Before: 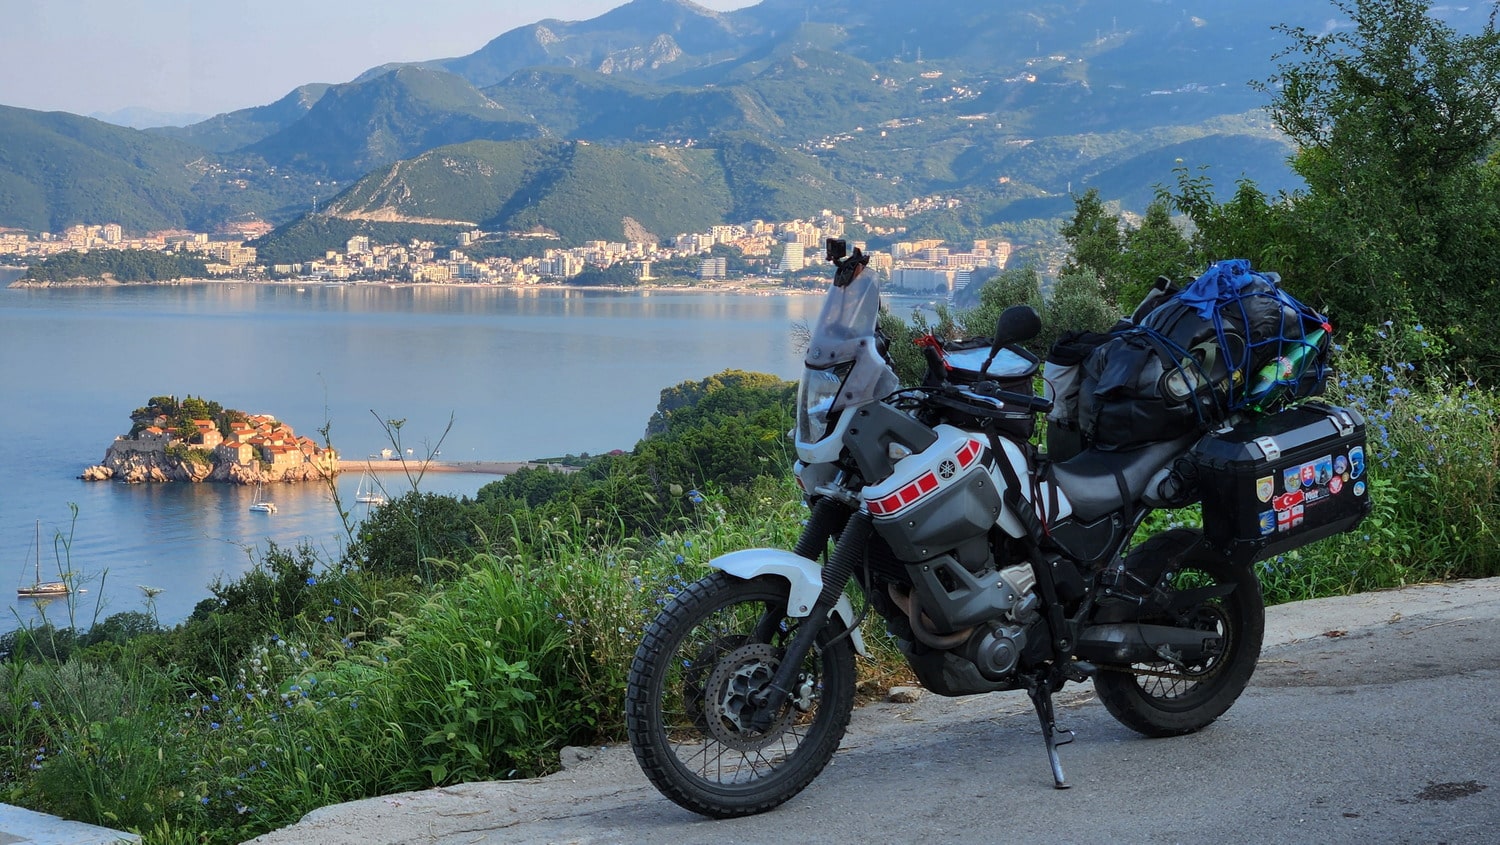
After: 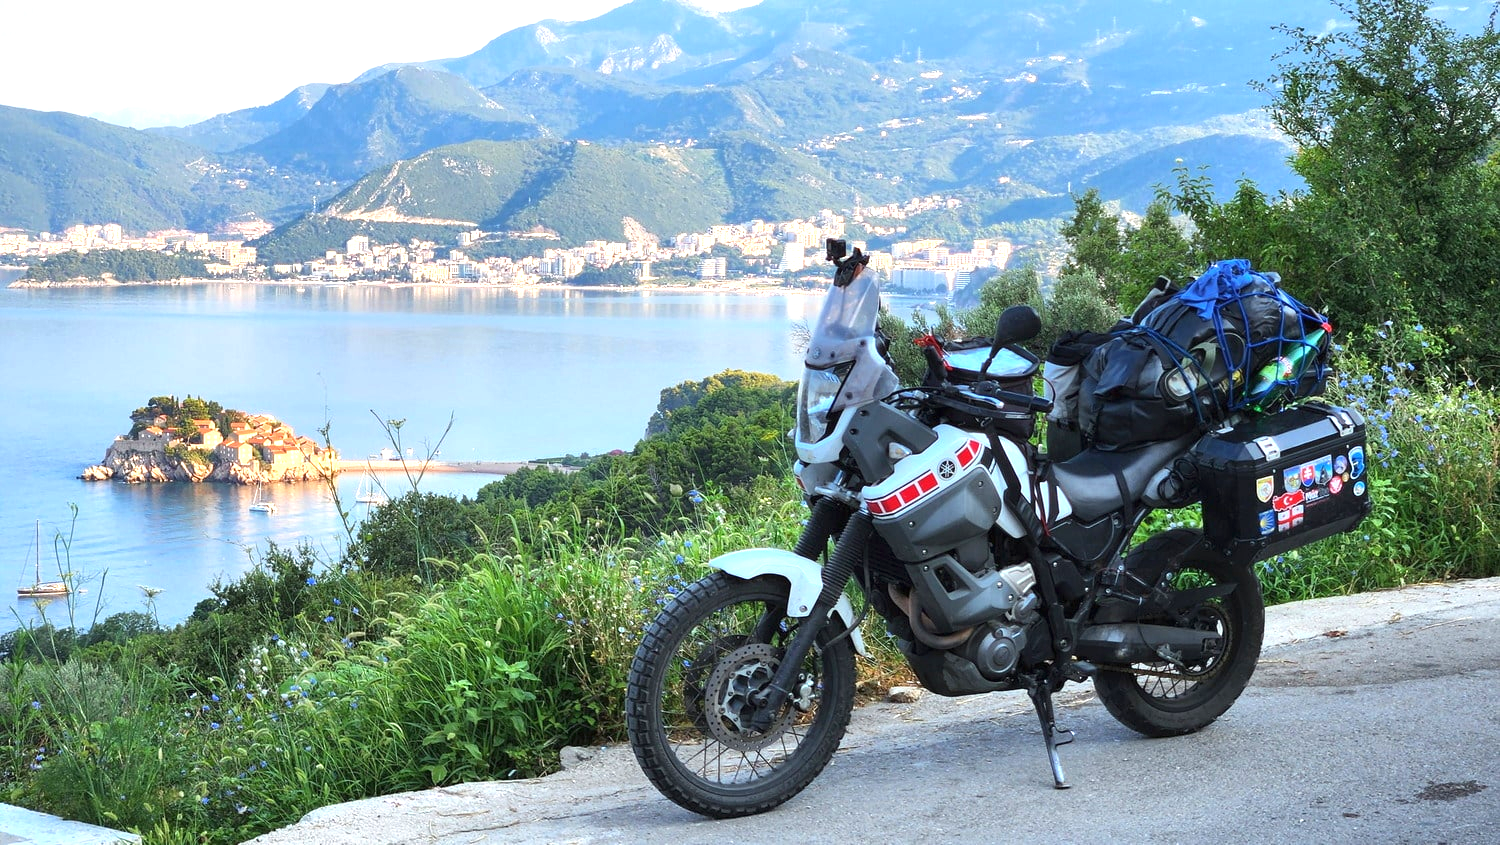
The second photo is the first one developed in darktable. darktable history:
exposure: black level correction 0, exposure 1.183 EV, compensate exposure bias true, compensate highlight preservation false
